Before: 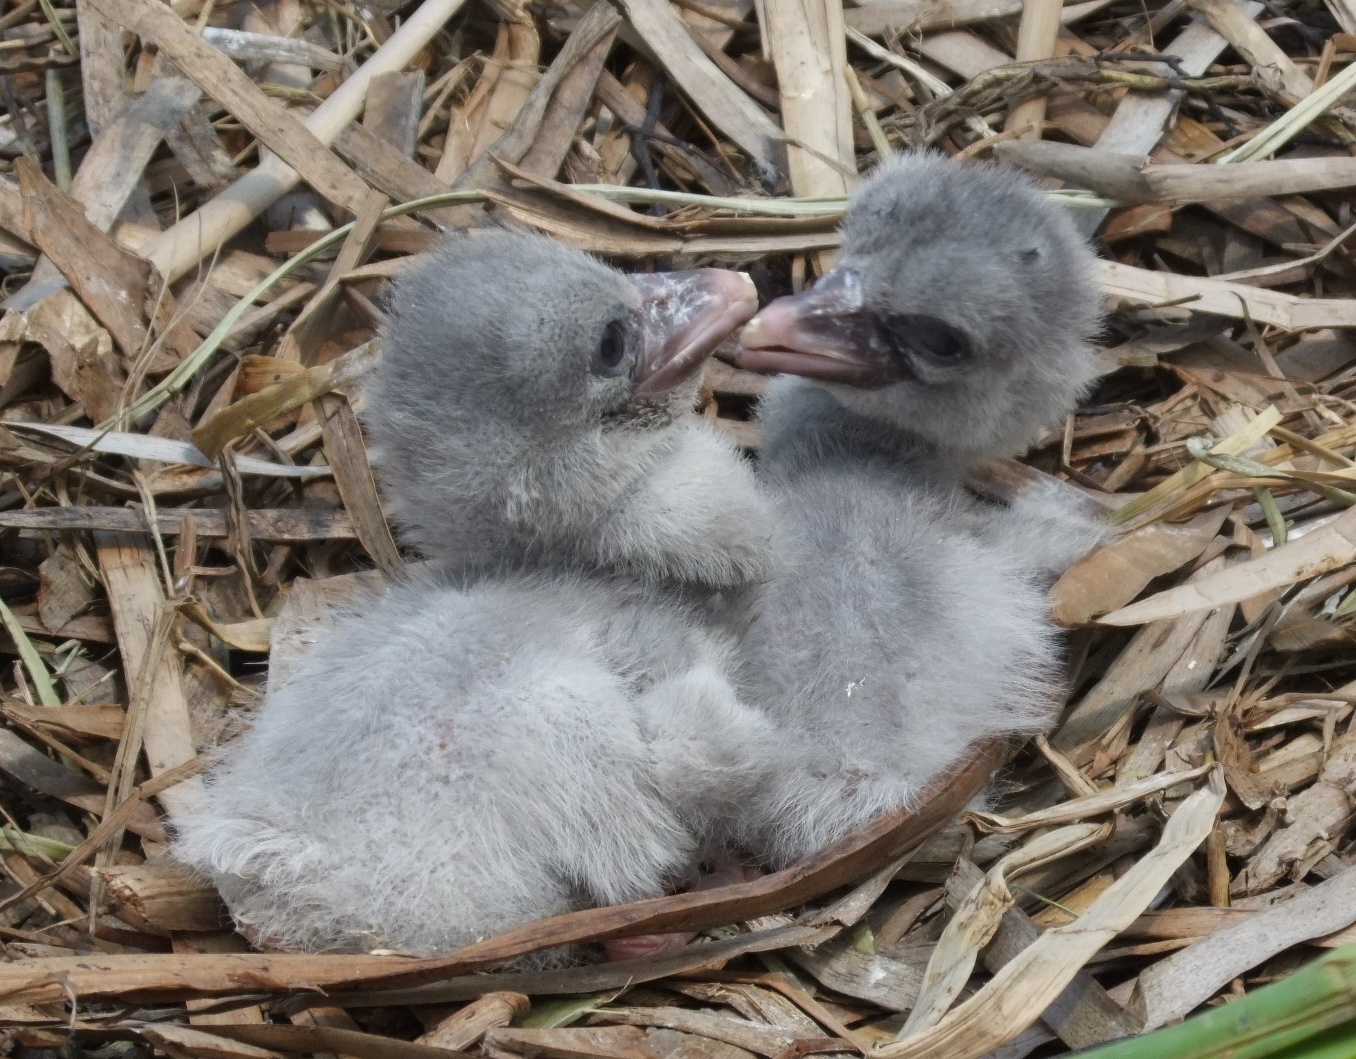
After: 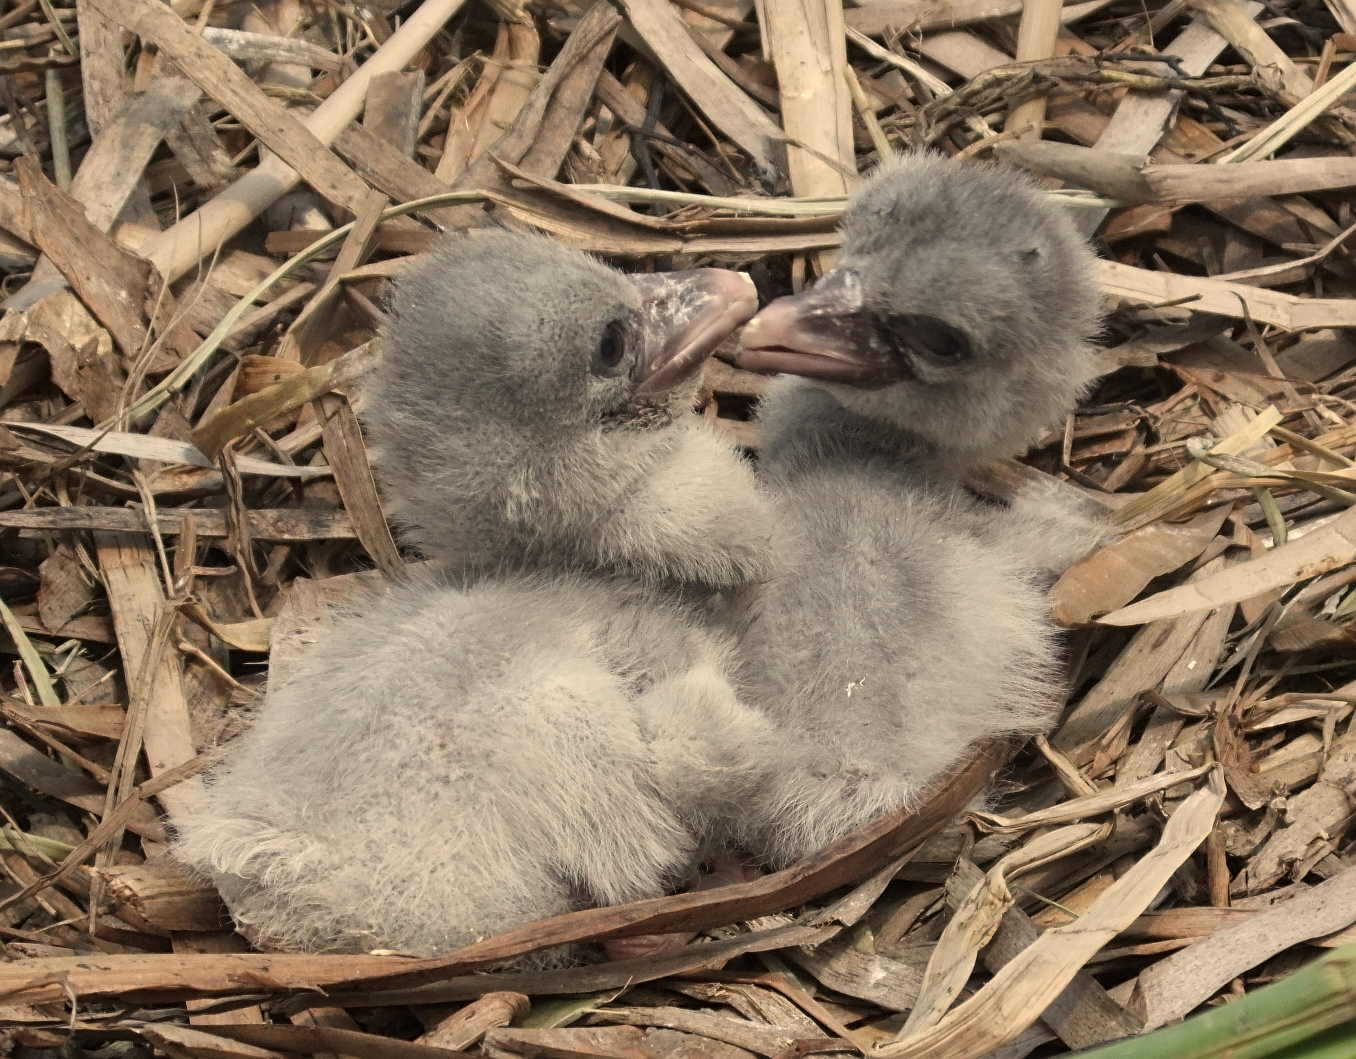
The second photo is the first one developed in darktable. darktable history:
sharpen: radius 2.529, amount 0.323
contrast brightness saturation: contrast 0.06, brightness -0.01, saturation -0.23
white balance: red 1.138, green 0.996, blue 0.812
